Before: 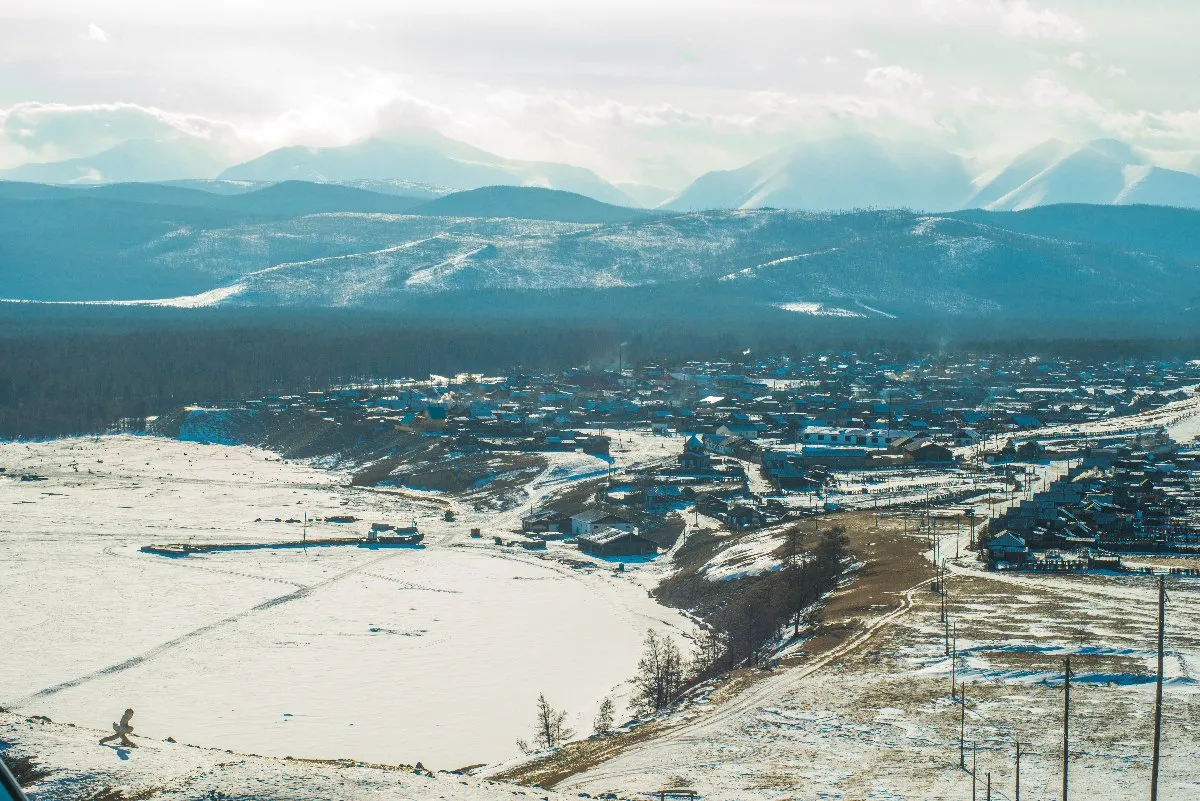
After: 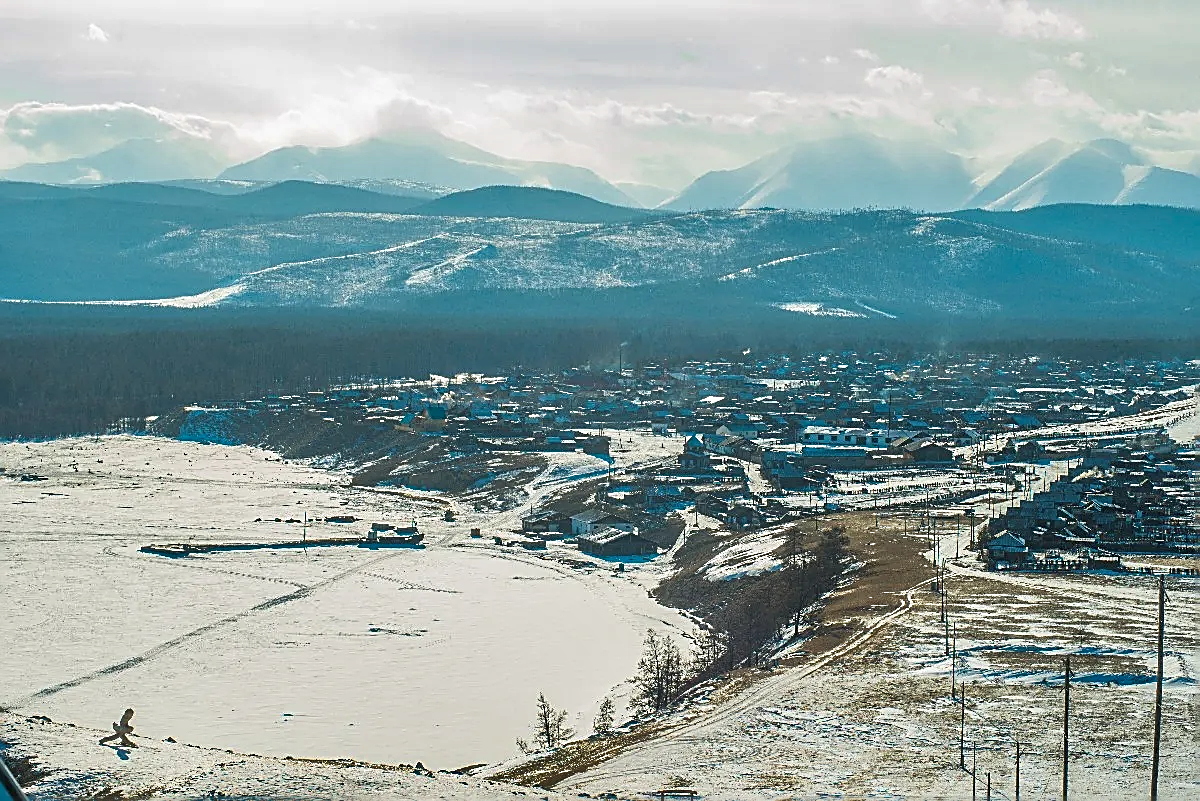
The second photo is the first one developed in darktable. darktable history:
sharpen: amount 0.909
shadows and highlights: shadows 43.72, white point adjustment -1.39, soften with gaussian
